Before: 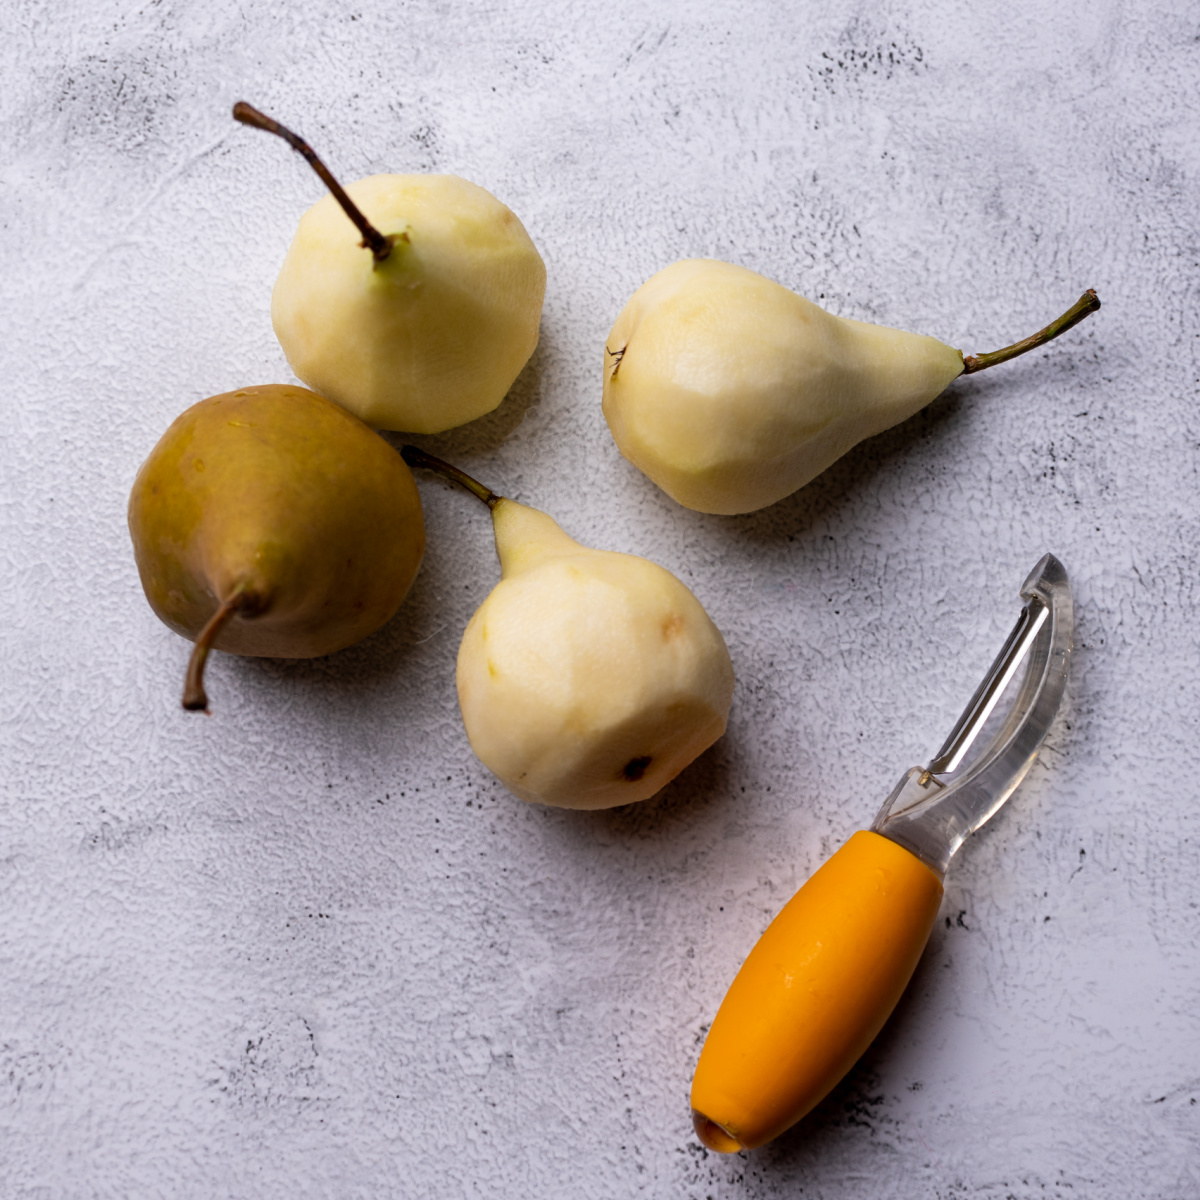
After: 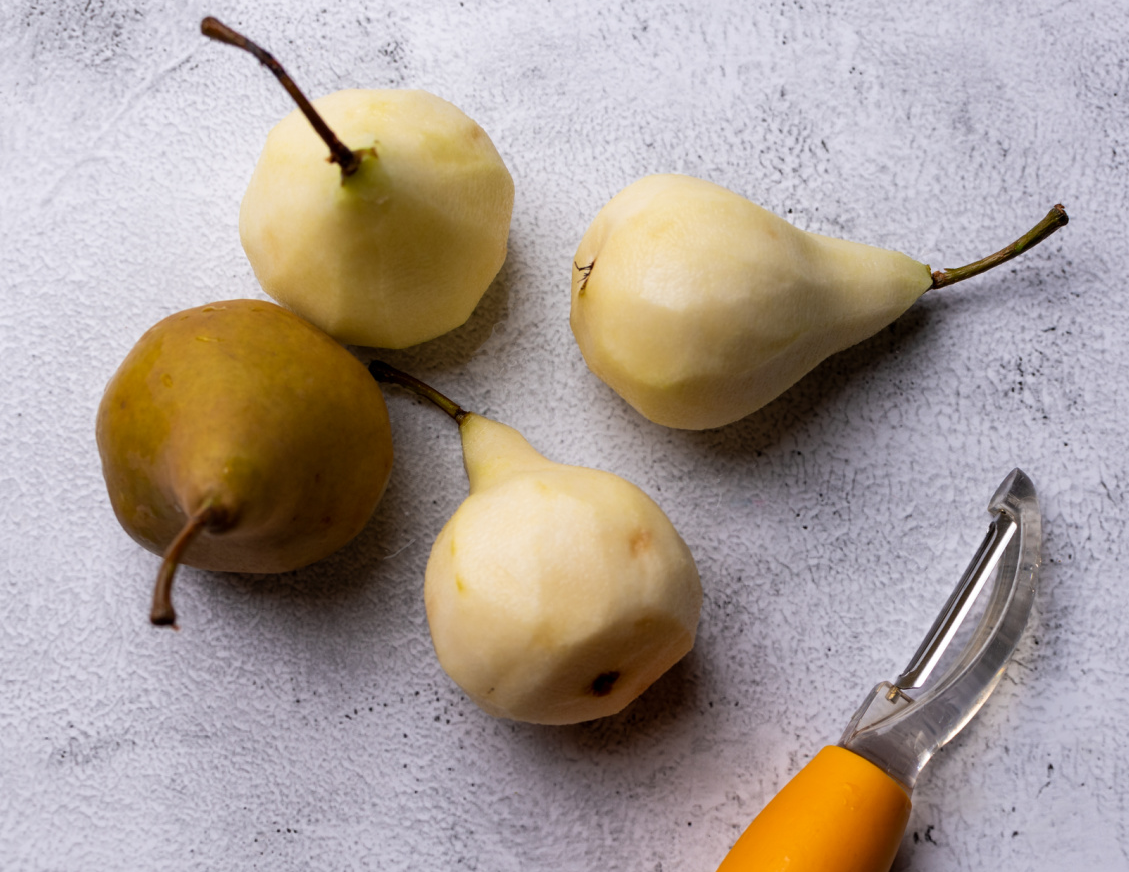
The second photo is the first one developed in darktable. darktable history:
crop: left 2.67%, top 7.109%, right 3.166%, bottom 20.189%
